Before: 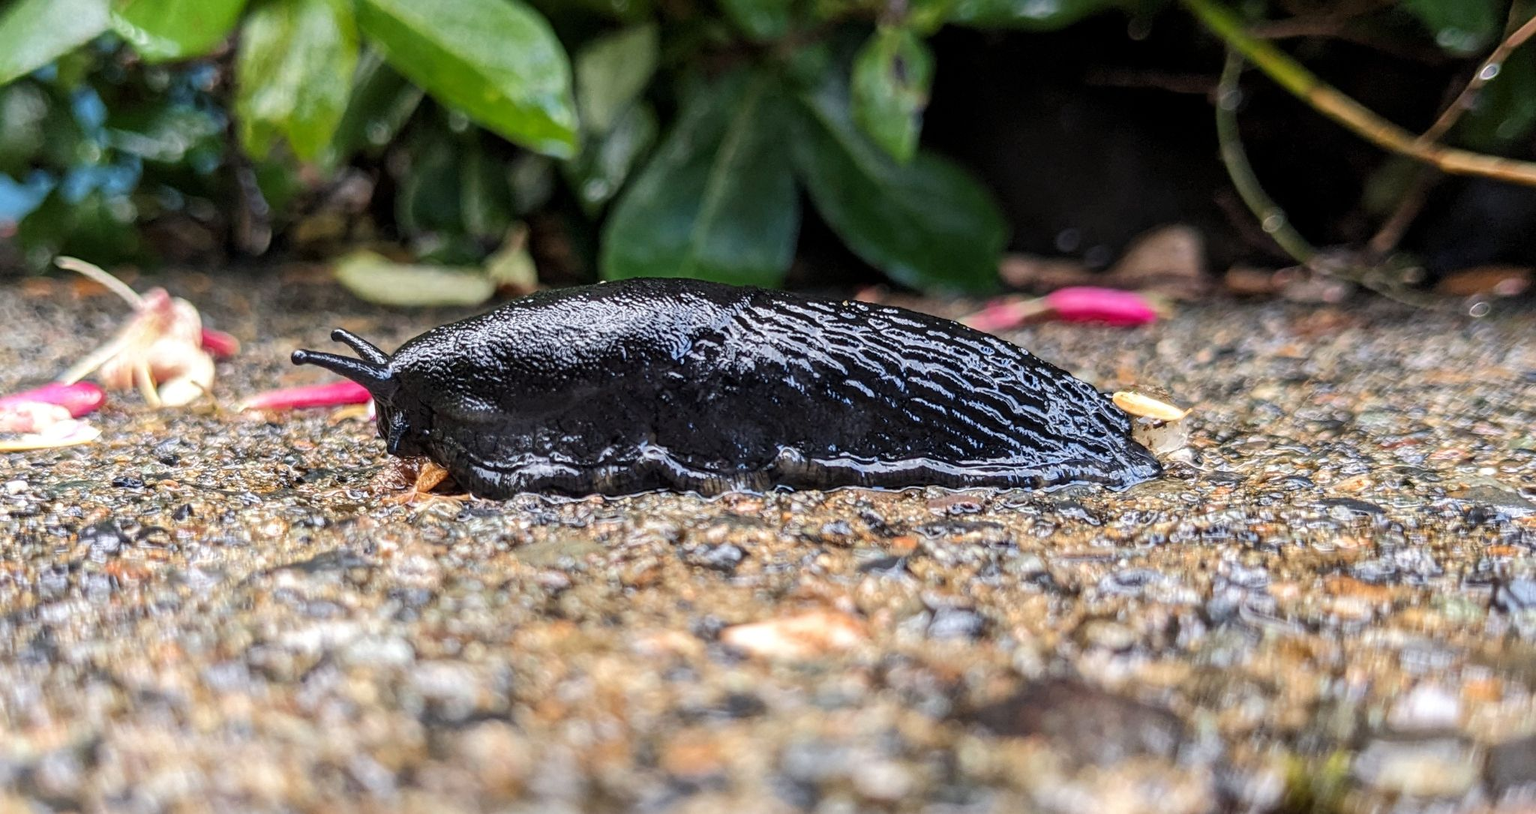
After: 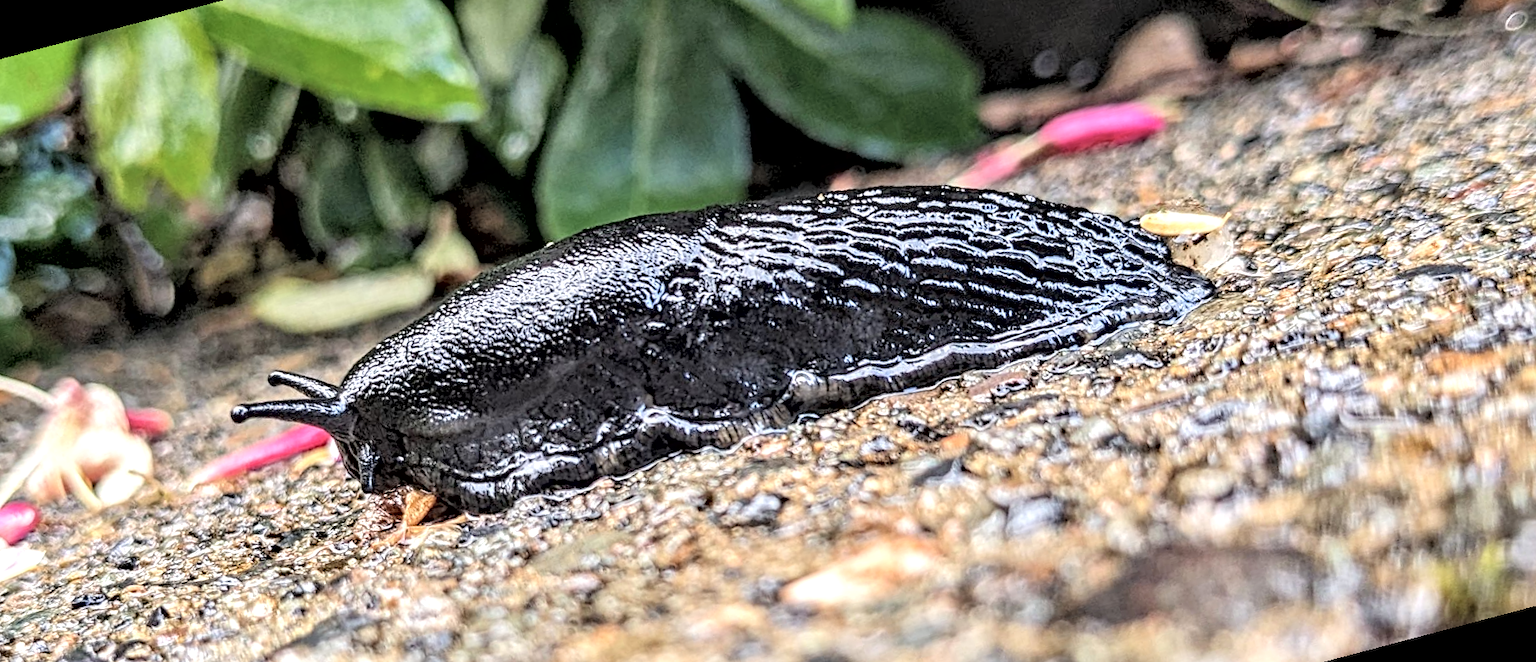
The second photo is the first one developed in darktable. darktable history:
contrast brightness saturation: brightness 0.28
contrast equalizer: octaves 7, y [[0.5, 0.542, 0.583, 0.625, 0.667, 0.708], [0.5 ×6], [0.5 ×6], [0 ×6], [0 ×6]]
rotate and perspective: rotation -14.8°, crop left 0.1, crop right 0.903, crop top 0.25, crop bottom 0.748
